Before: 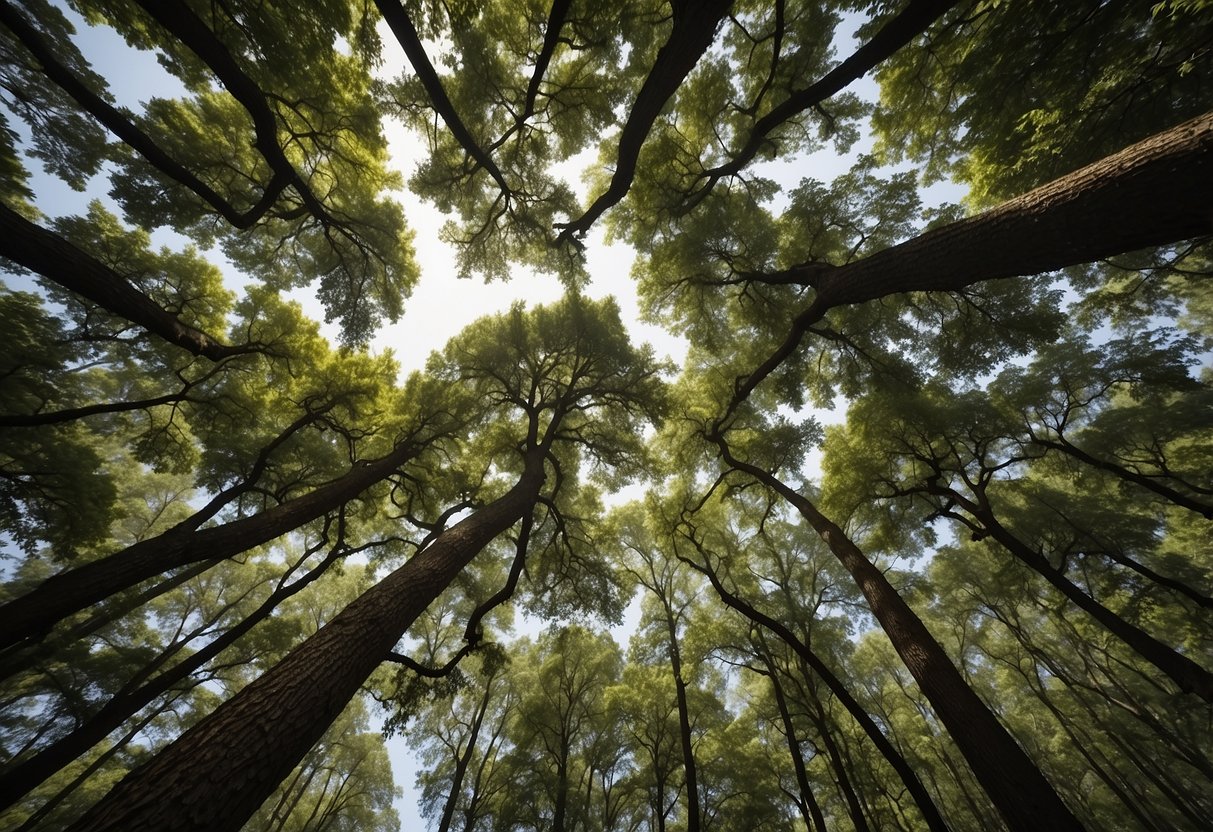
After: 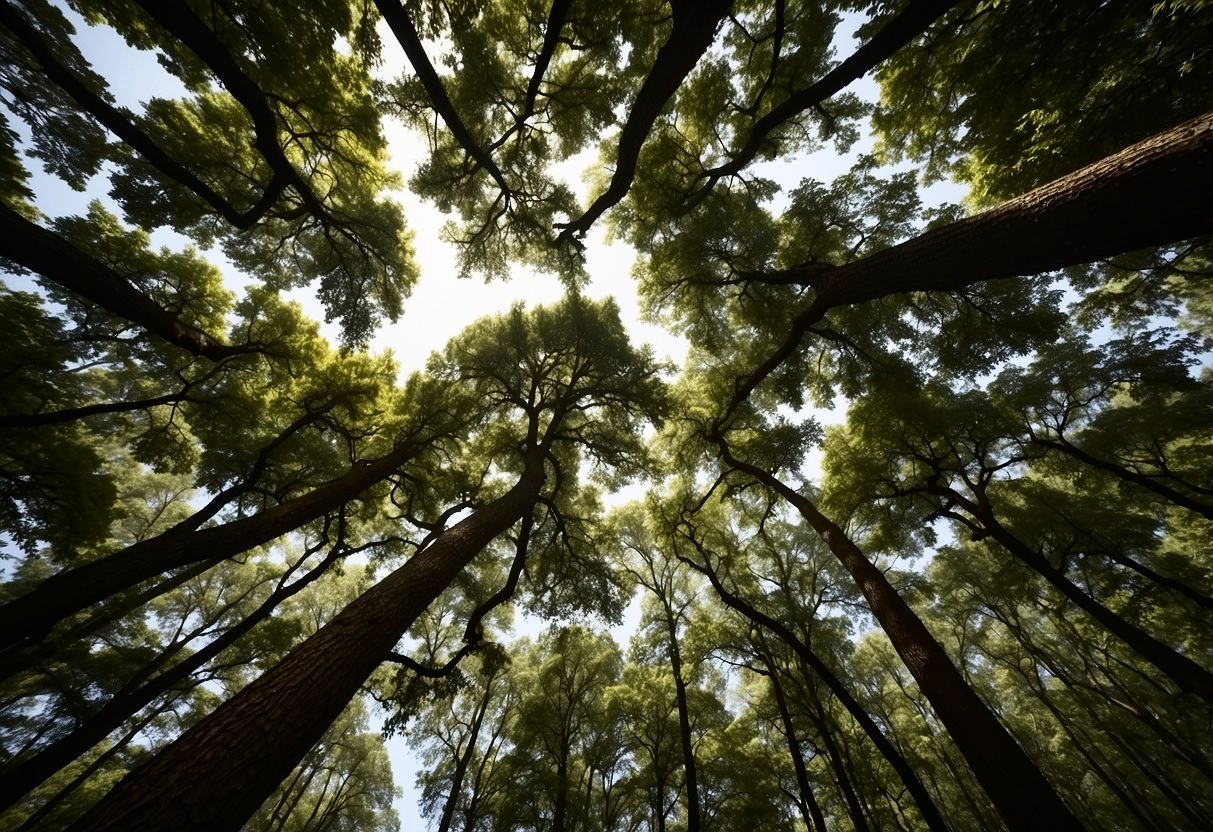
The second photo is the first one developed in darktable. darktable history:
contrast brightness saturation: contrast 0.279
